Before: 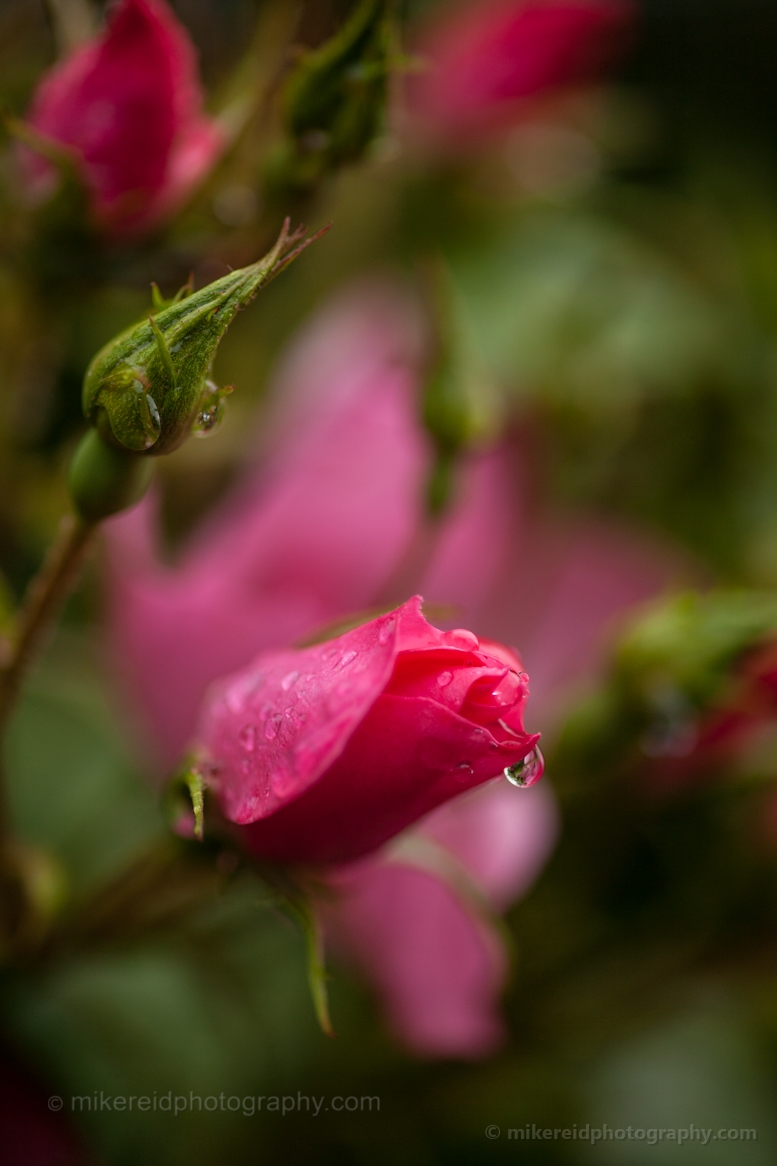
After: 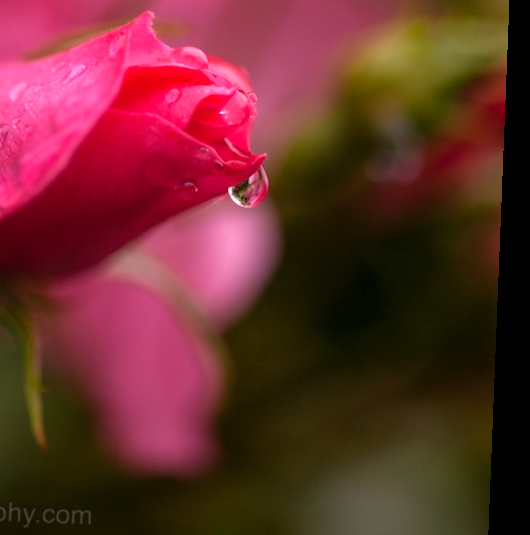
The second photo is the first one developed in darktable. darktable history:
crop and rotate: left 35.509%, top 50.238%, bottom 4.934%
white balance: red 1.188, blue 1.11
rotate and perspective: rotation 2.27°, automatic cropping off
